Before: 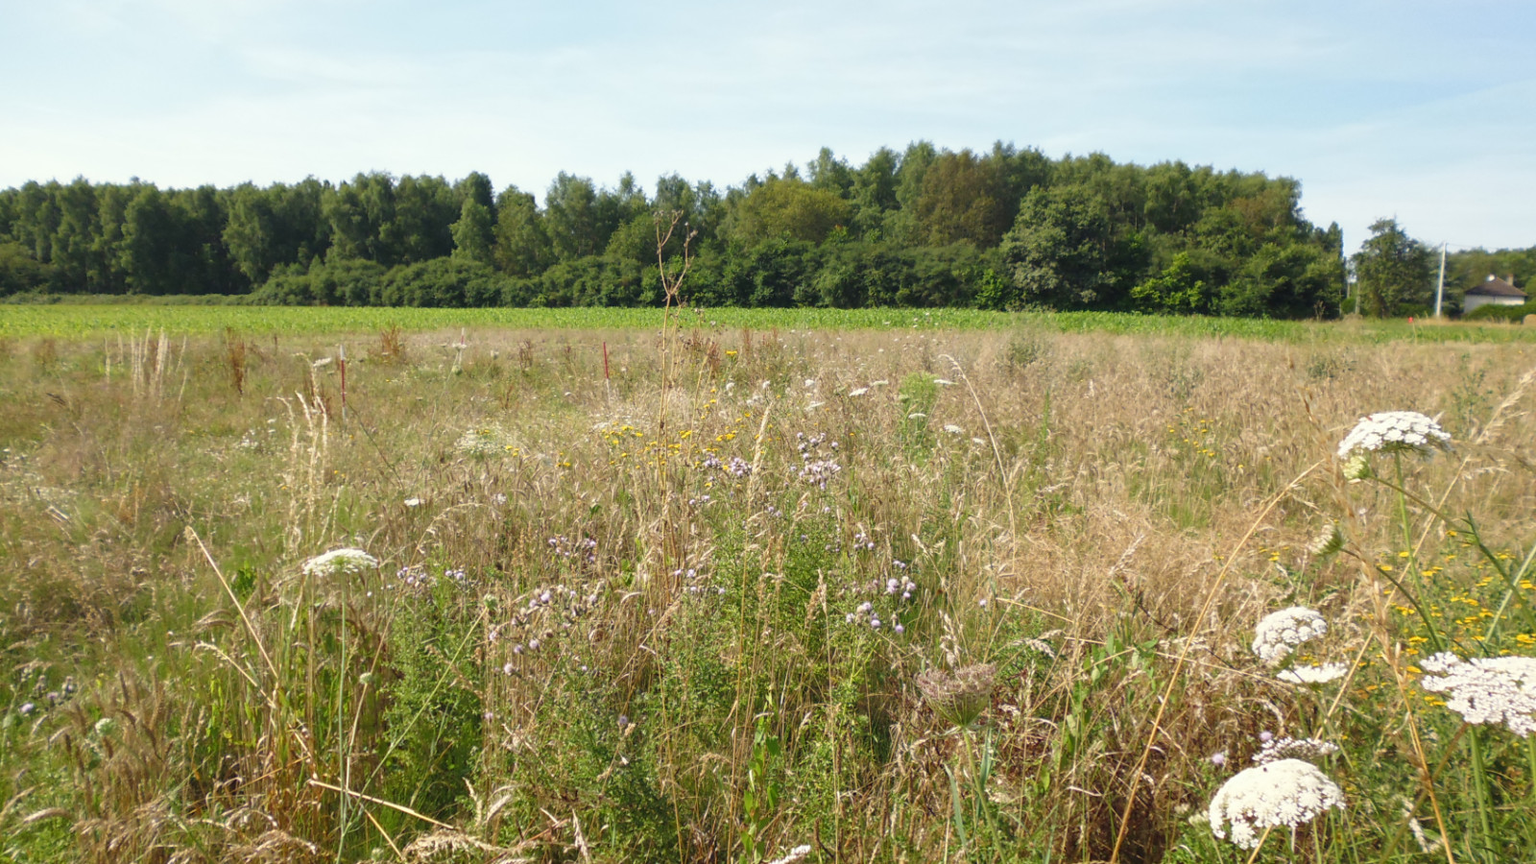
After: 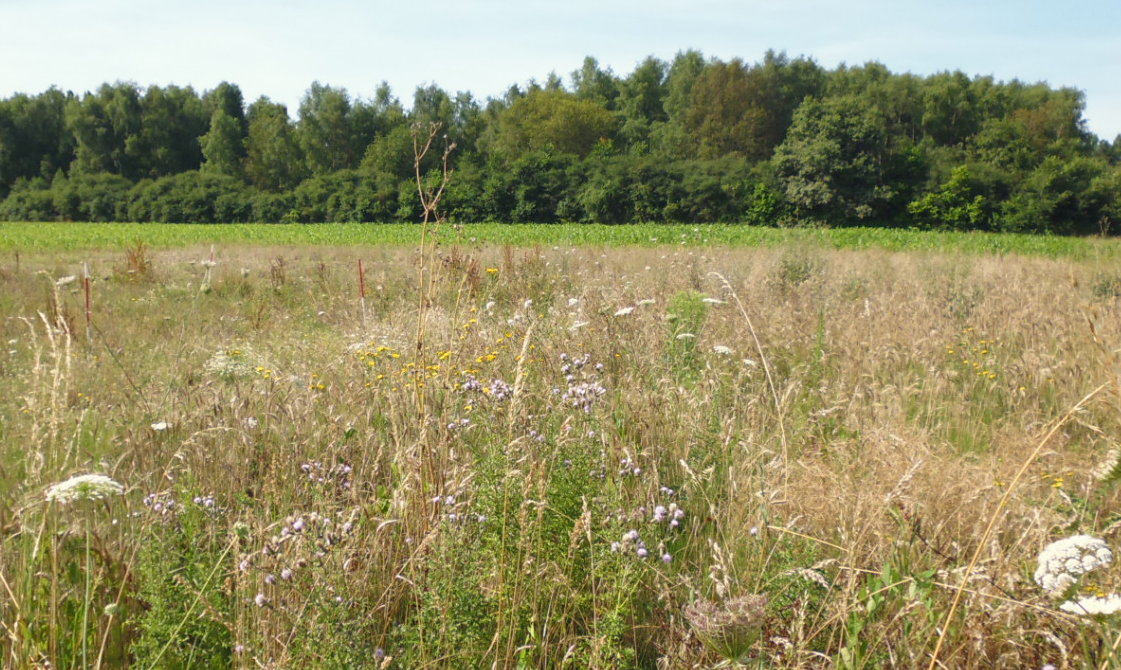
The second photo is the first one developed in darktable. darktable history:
crop and rotate: left 16.905%, top 10.798%, right 12.971%, bottom 14.658%
